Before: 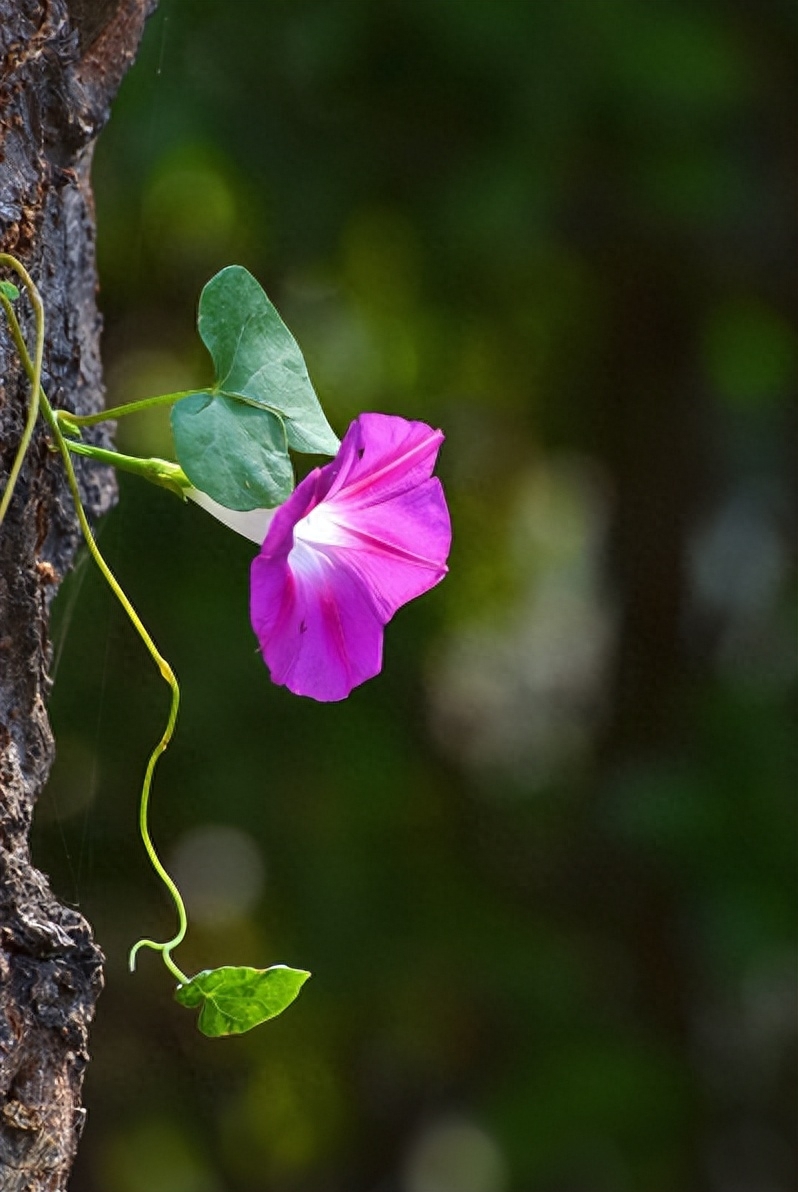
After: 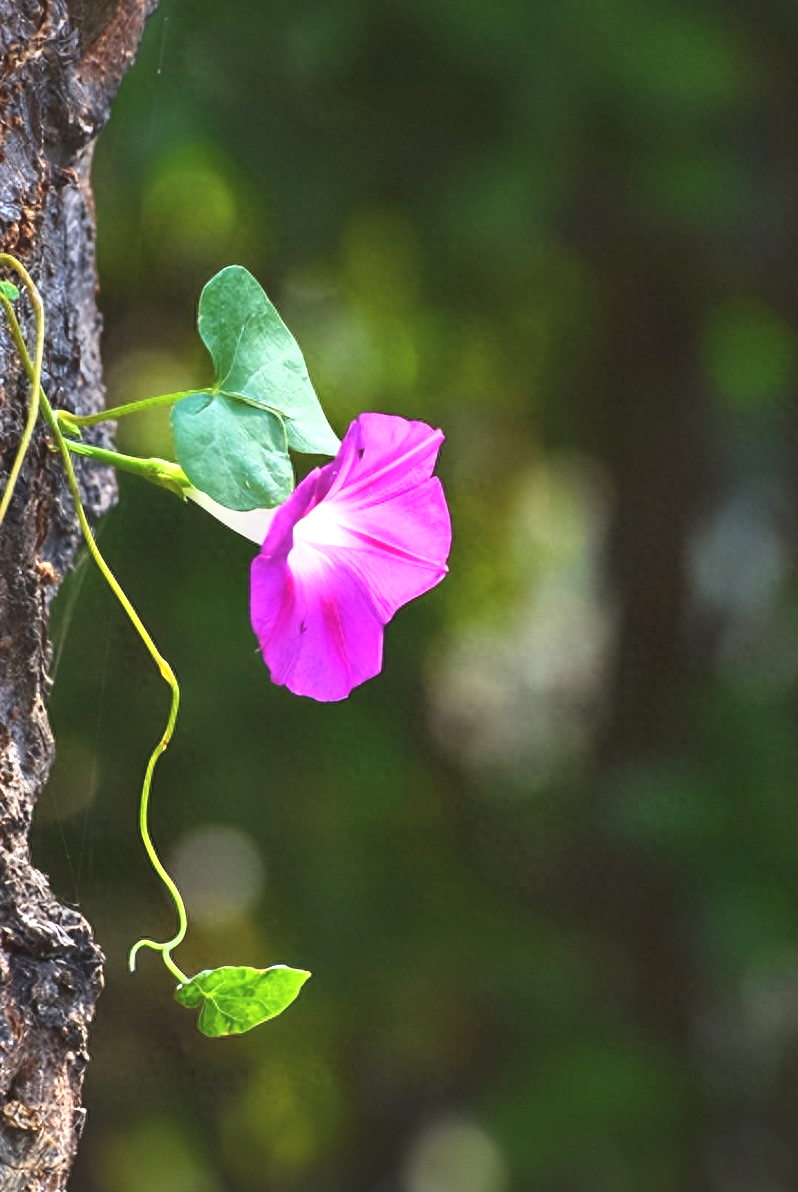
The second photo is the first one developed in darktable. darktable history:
exposure: black level correction -0.005, exposure 0.628 EV, compensate exposure bias true, compensate highlight preservation false
base curve: curves: ch0 [(0, 0) (0.688, 0.865) (1, 1)]
